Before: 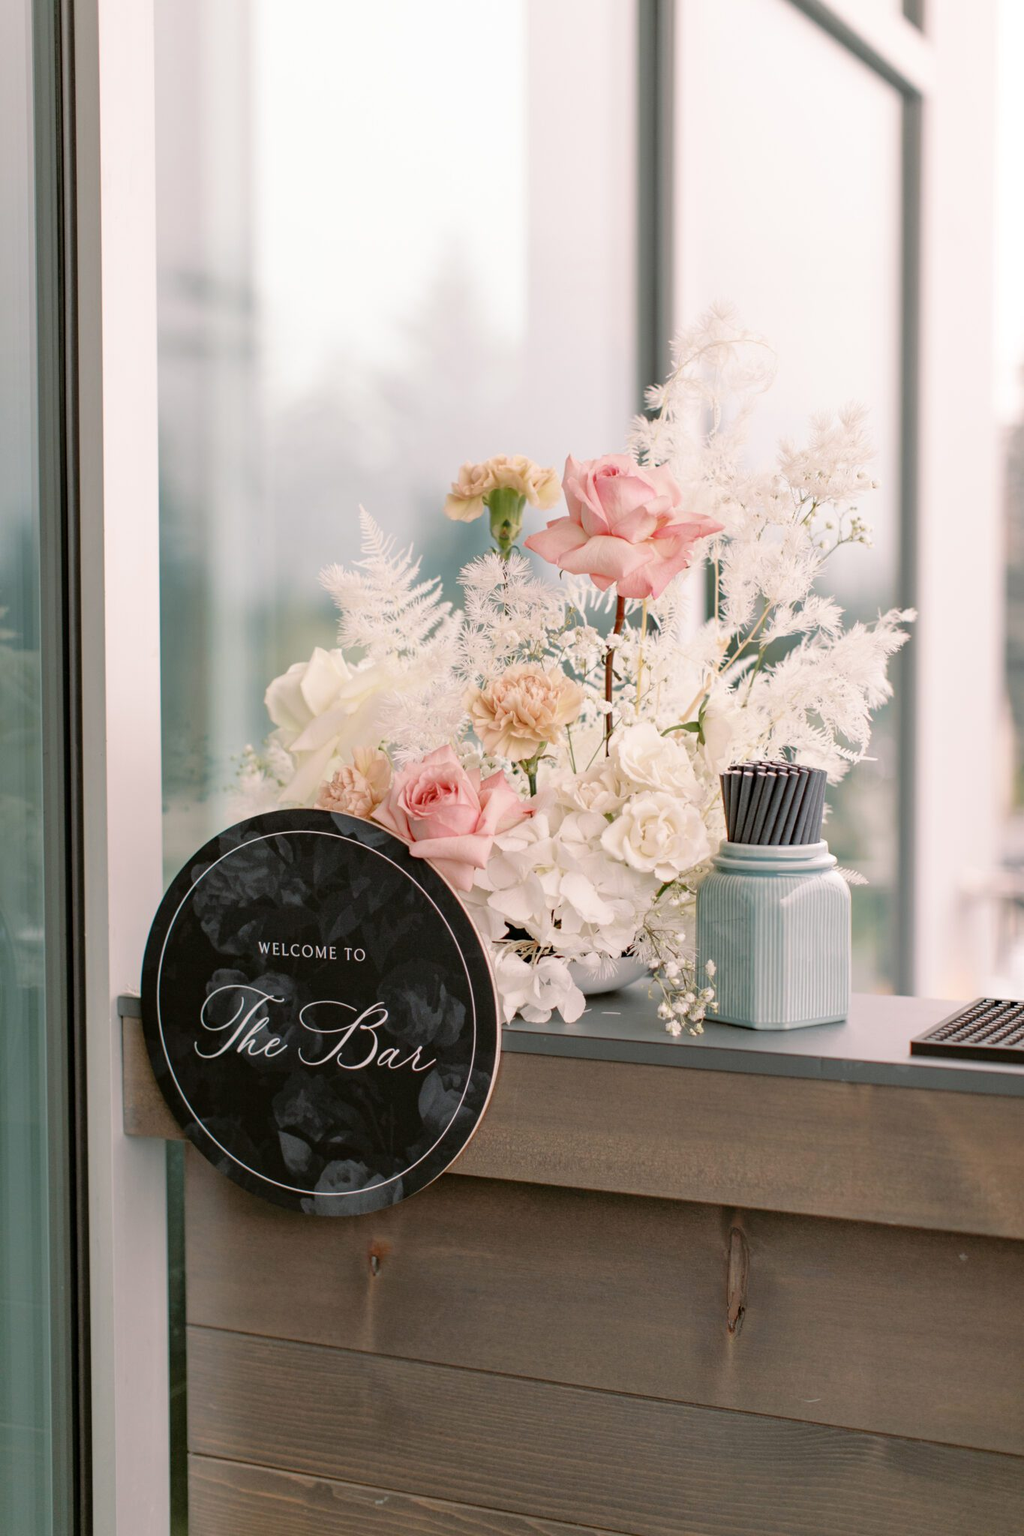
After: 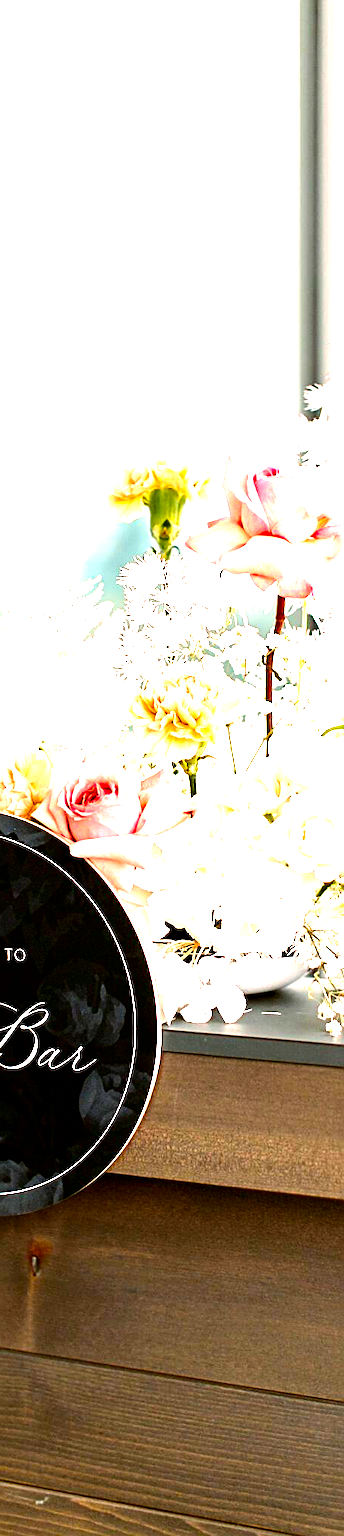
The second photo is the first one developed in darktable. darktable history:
contrast brightness saturation: contrast 0.104, brightness -0.267, saturation 0.139
sharpen: on, module defaults
crop: left 33.197%, right 33.141%
color balance rgb: power › hue 328.46°, global offset › luminance -0.467%, perceptual saturation grading › global saturation 39.01%, global vibrance 25.003%, contrast 19.789%
tone equalizer: -8 EV -0.761 EV, -7 EV -0.704 EV, -6 EV -0.575 EV, -5 EV -0.411 EV, -3 EV 0.365 EV, -2 EV 0.6 EV, -1 EV 0.679 EV, +0 EV 0.749 EV
exposure: exposure 0.653 EV, compensate exposure bias true, compensate highlight preservation false
